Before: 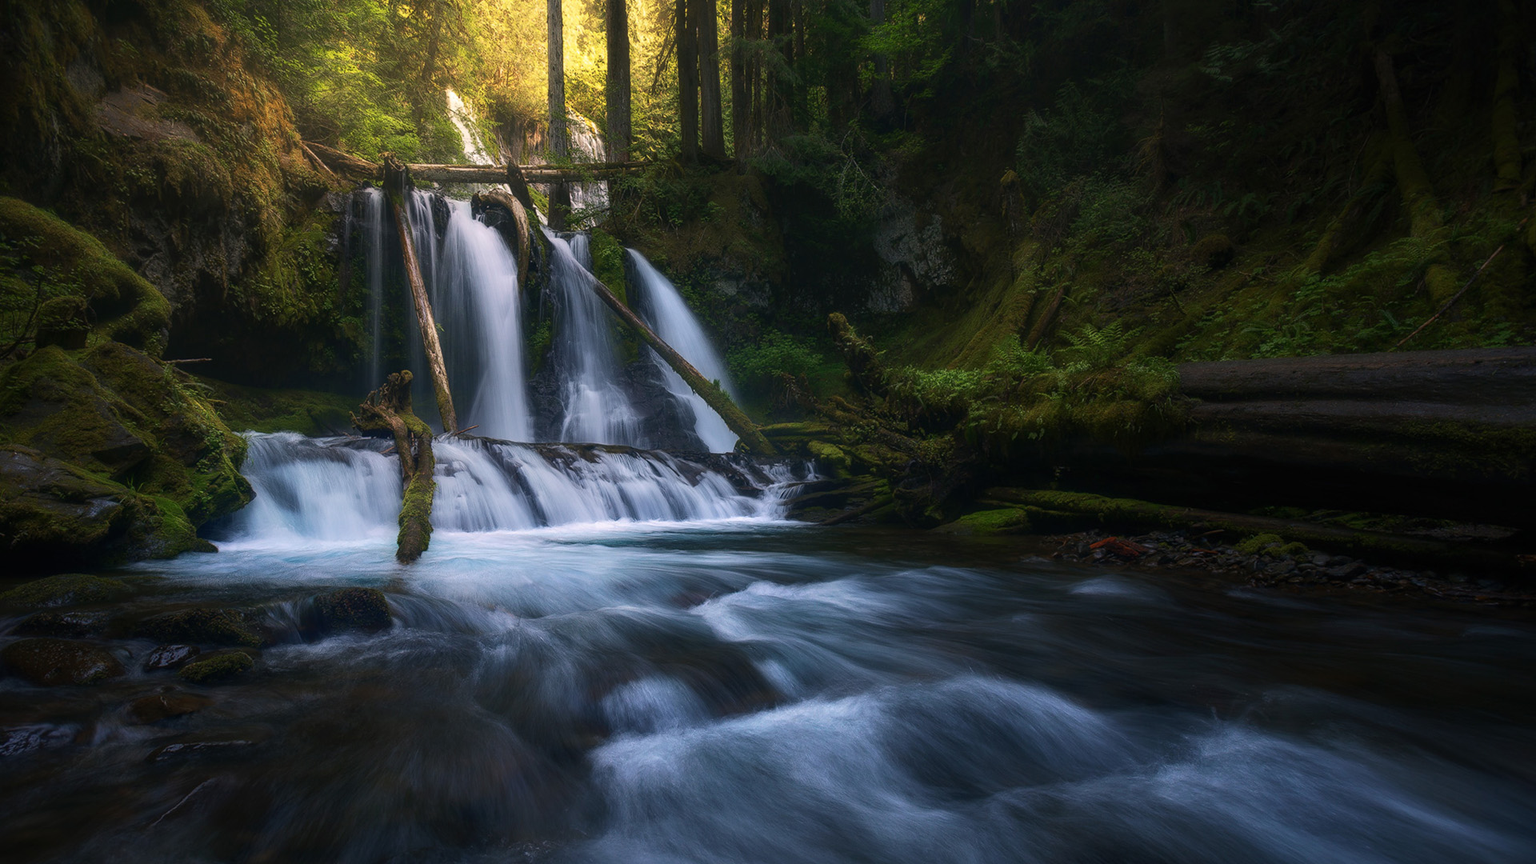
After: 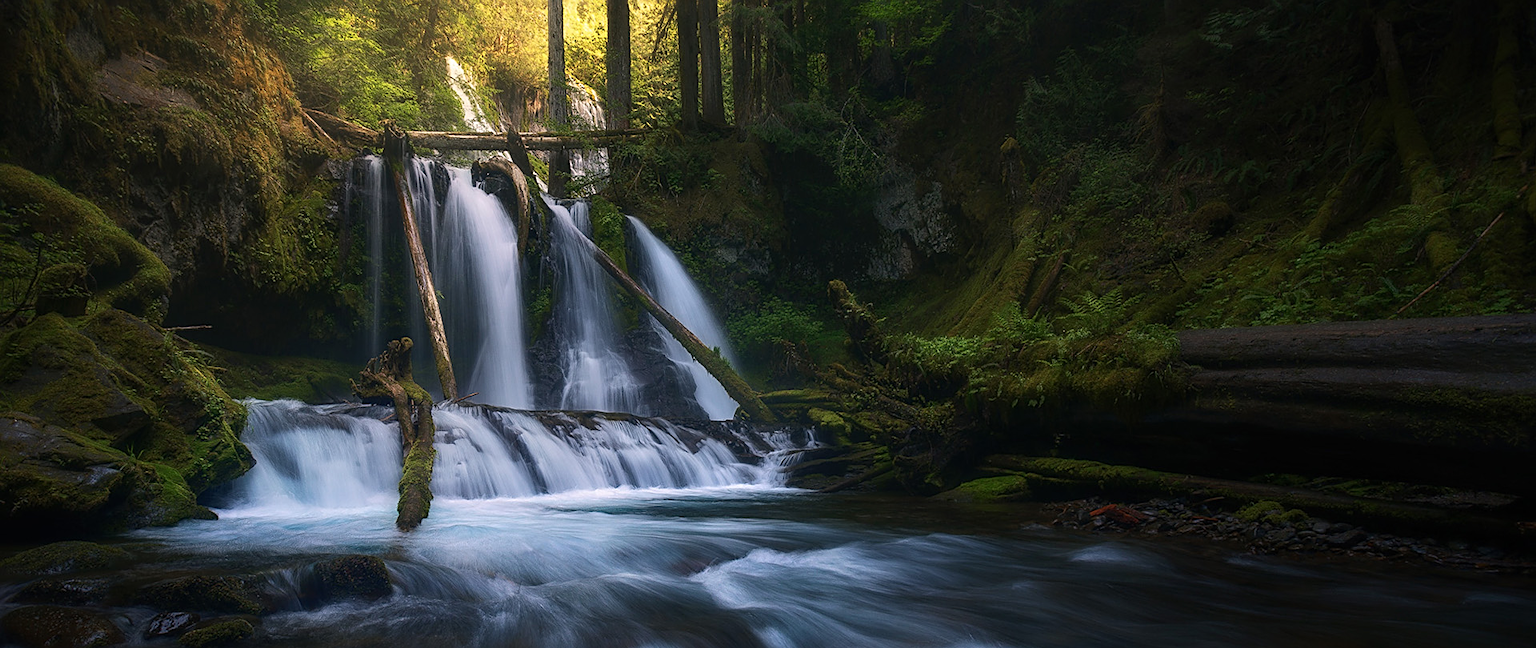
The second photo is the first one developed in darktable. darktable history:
sharpen: on, module defaults
crop: top 3.857%, bottom 21.132%
